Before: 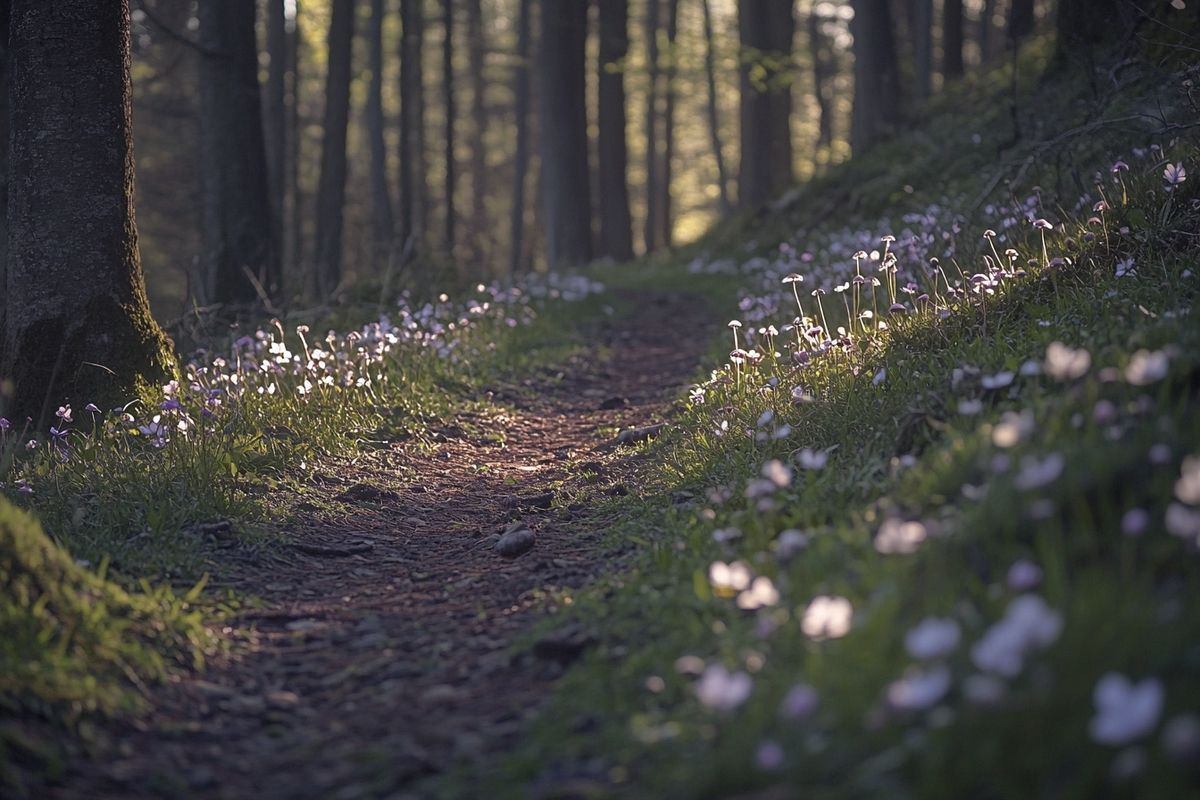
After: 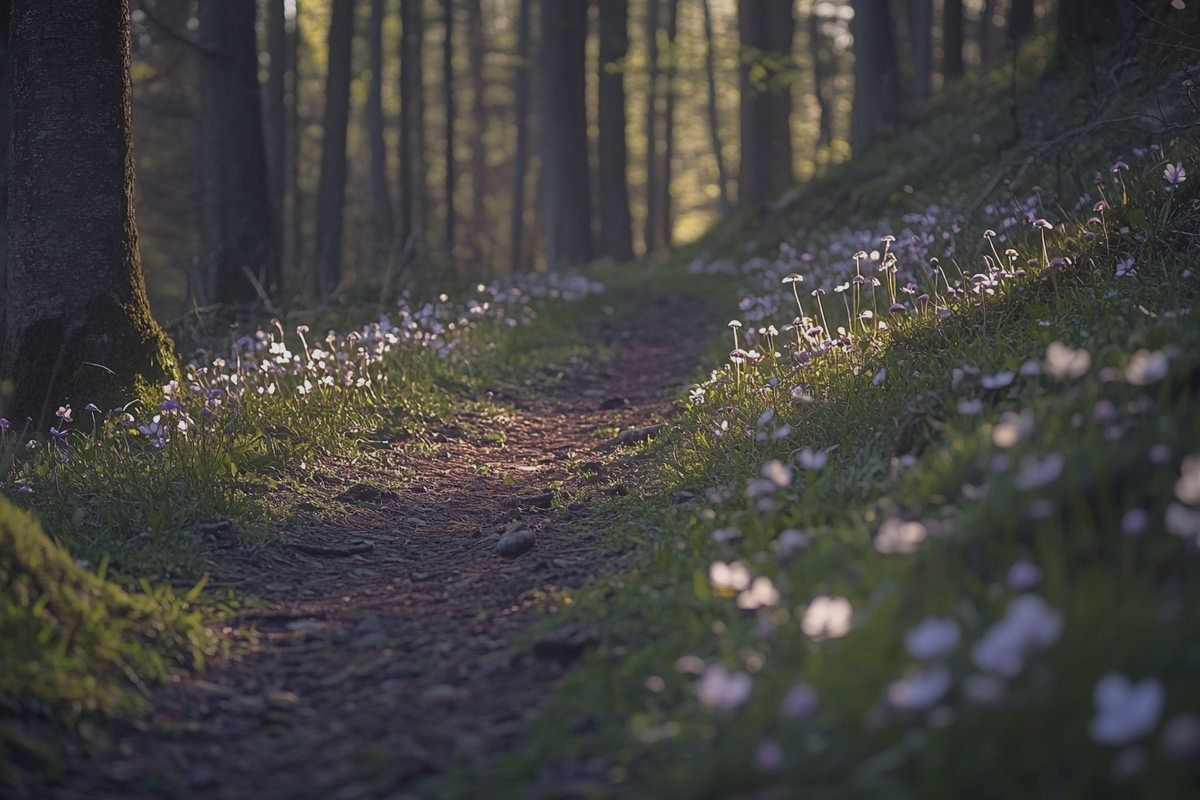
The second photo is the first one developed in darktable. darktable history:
local contrast: highlights 67%, shadows 64%, detail 83%, midtone range 0.319
